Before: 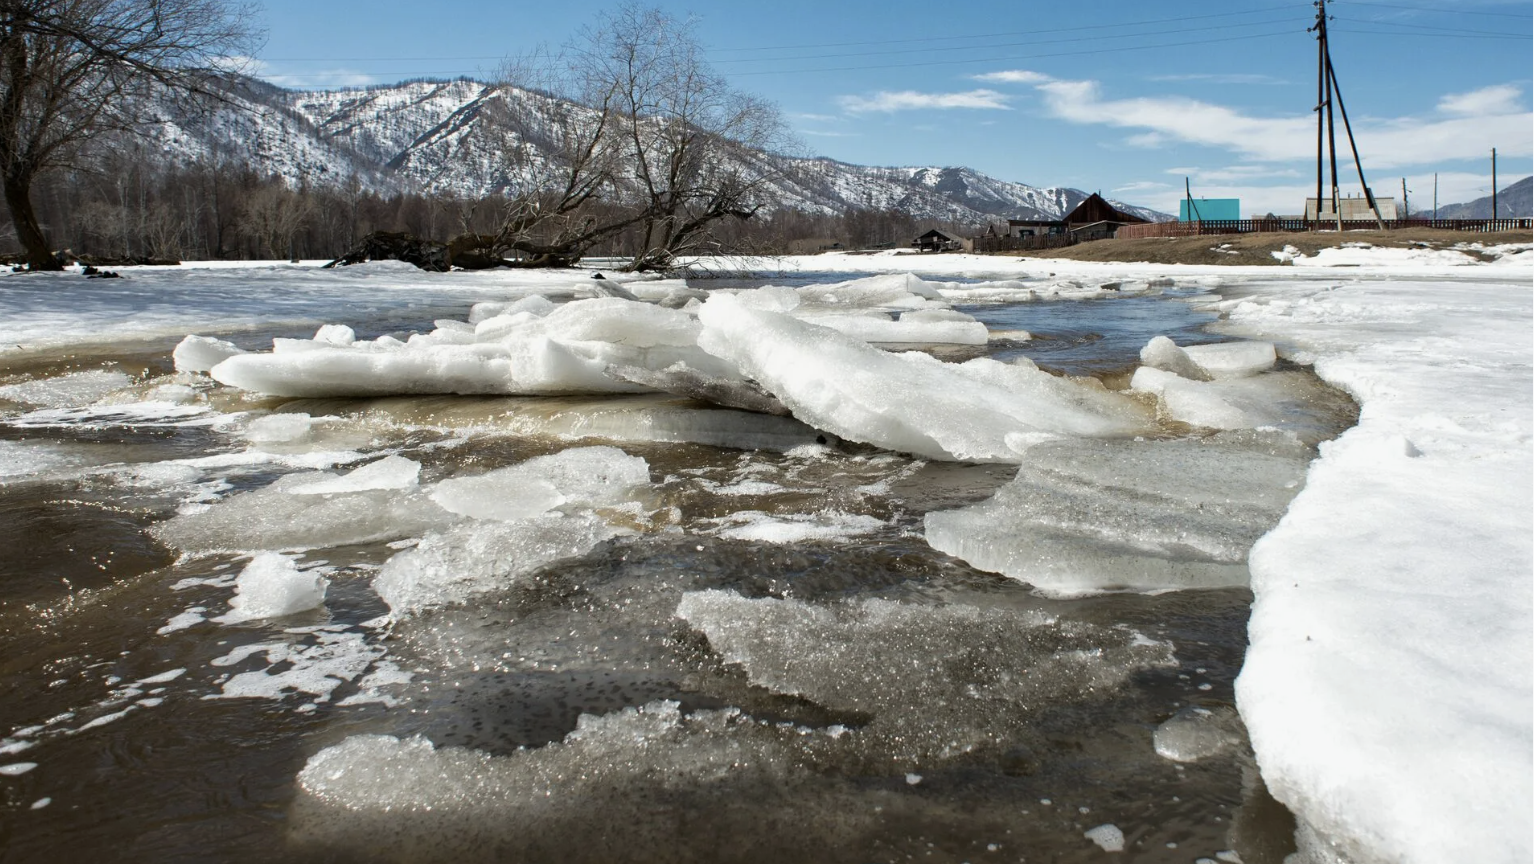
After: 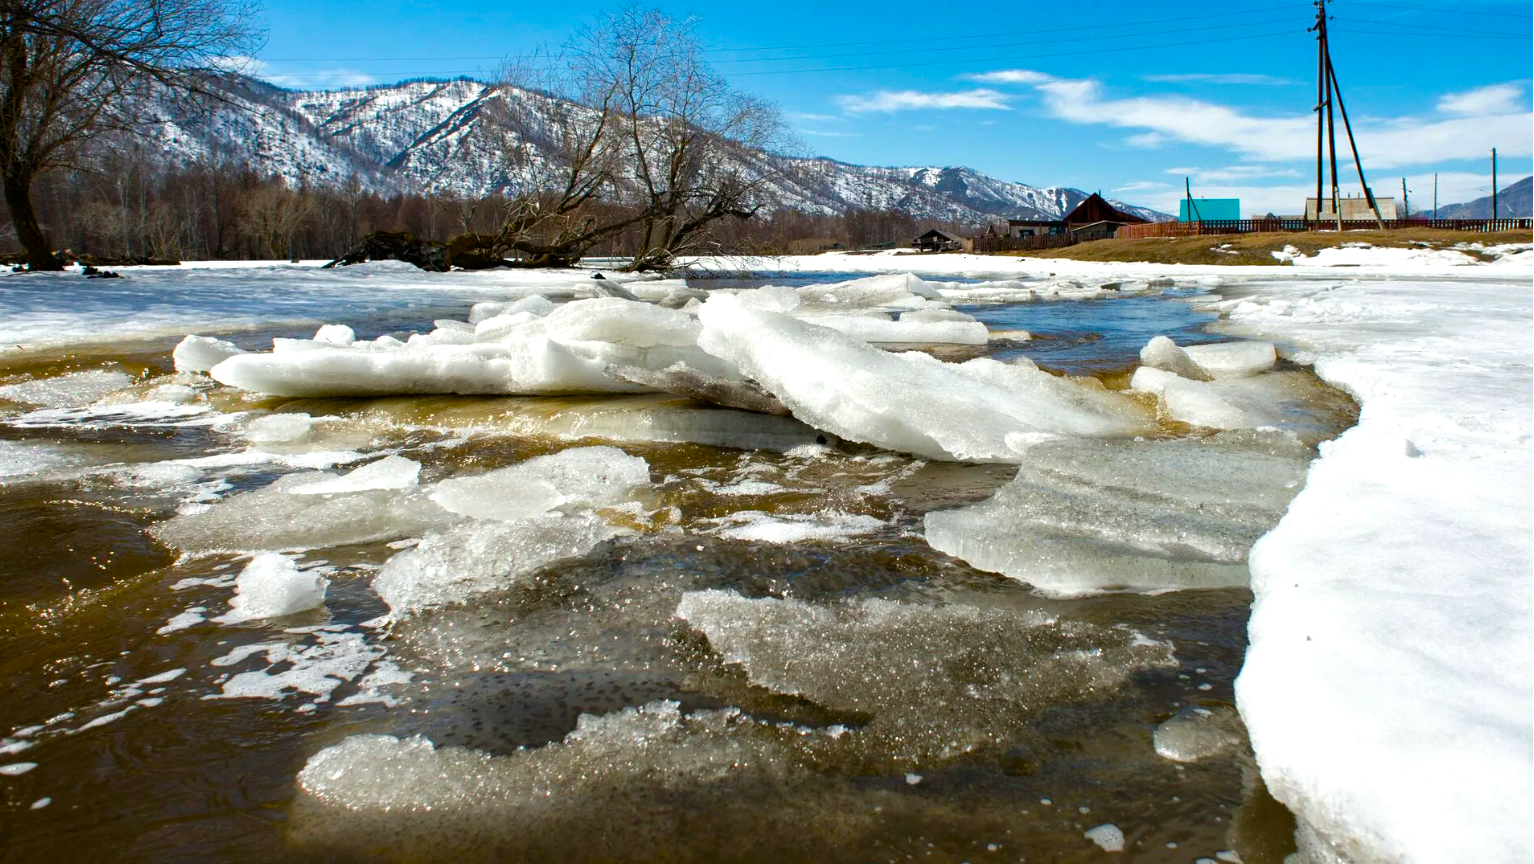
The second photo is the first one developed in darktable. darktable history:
color balance rgb: linear chroma grading › global chroma 14.735%, perceptual saturation grading › global saturation 34.764%, perceptual saturation grading › highlights -25.014%, perceptual saturation grading › shadows 49.313%, global vibrance 25.083%, contrast 10.499%
